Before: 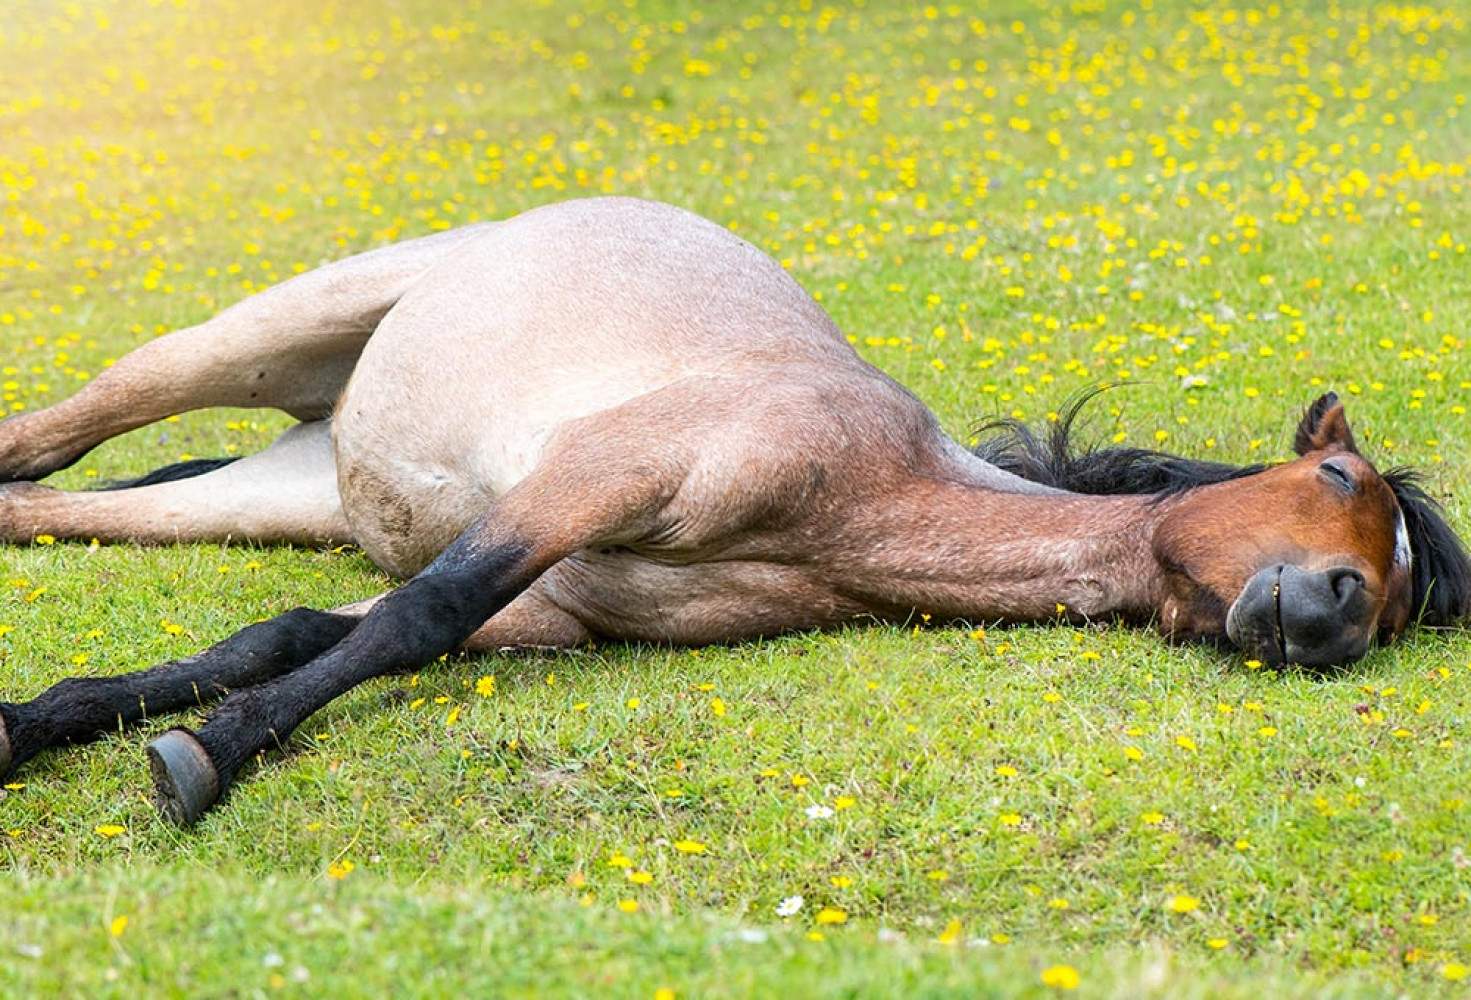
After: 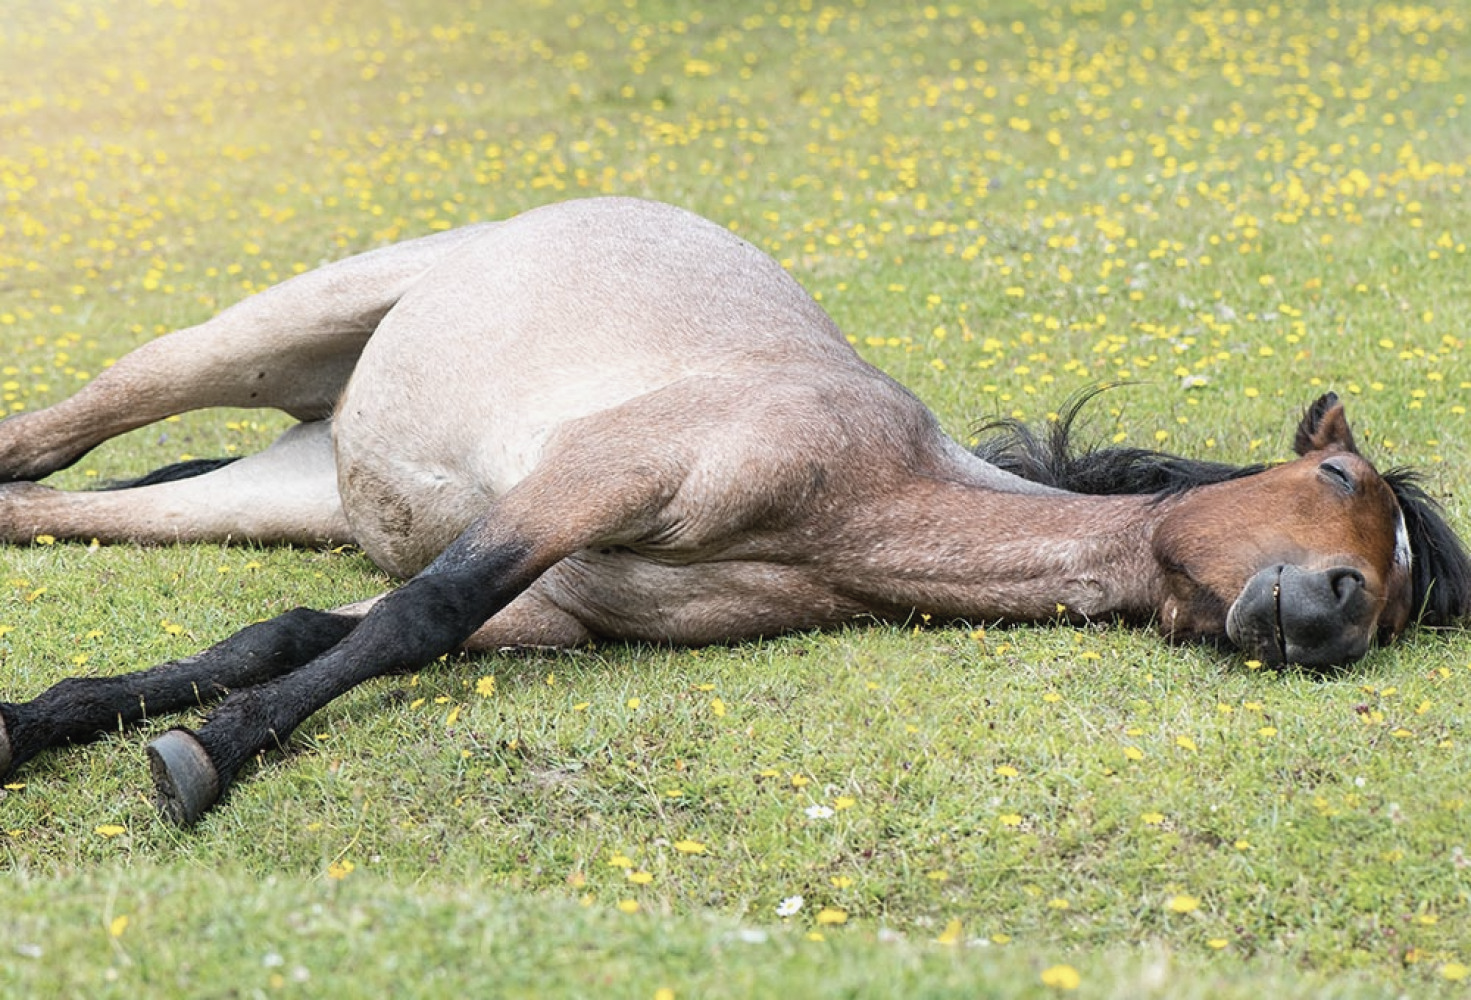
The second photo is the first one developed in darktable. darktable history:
color correction: highlights a* -0.08, highlights b* 0.08
contrast brightness saturation: contrast -0.044, saturation -0.393
shadows and highlights: shadows 2.99, highlights -16.89, soften with gaussian
